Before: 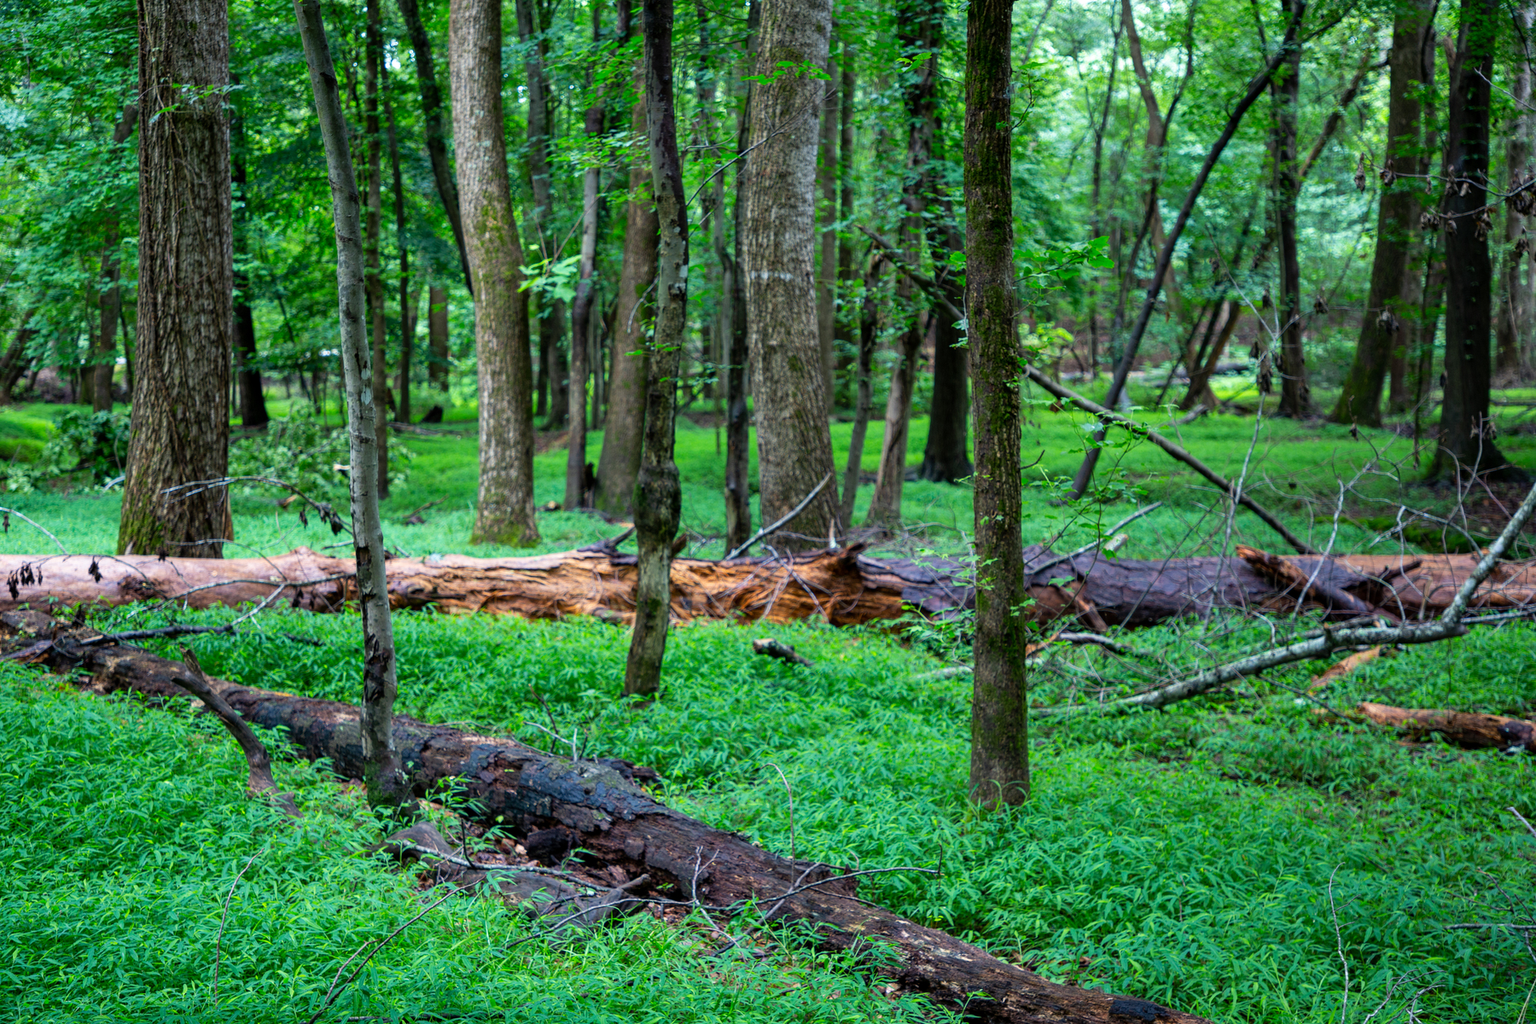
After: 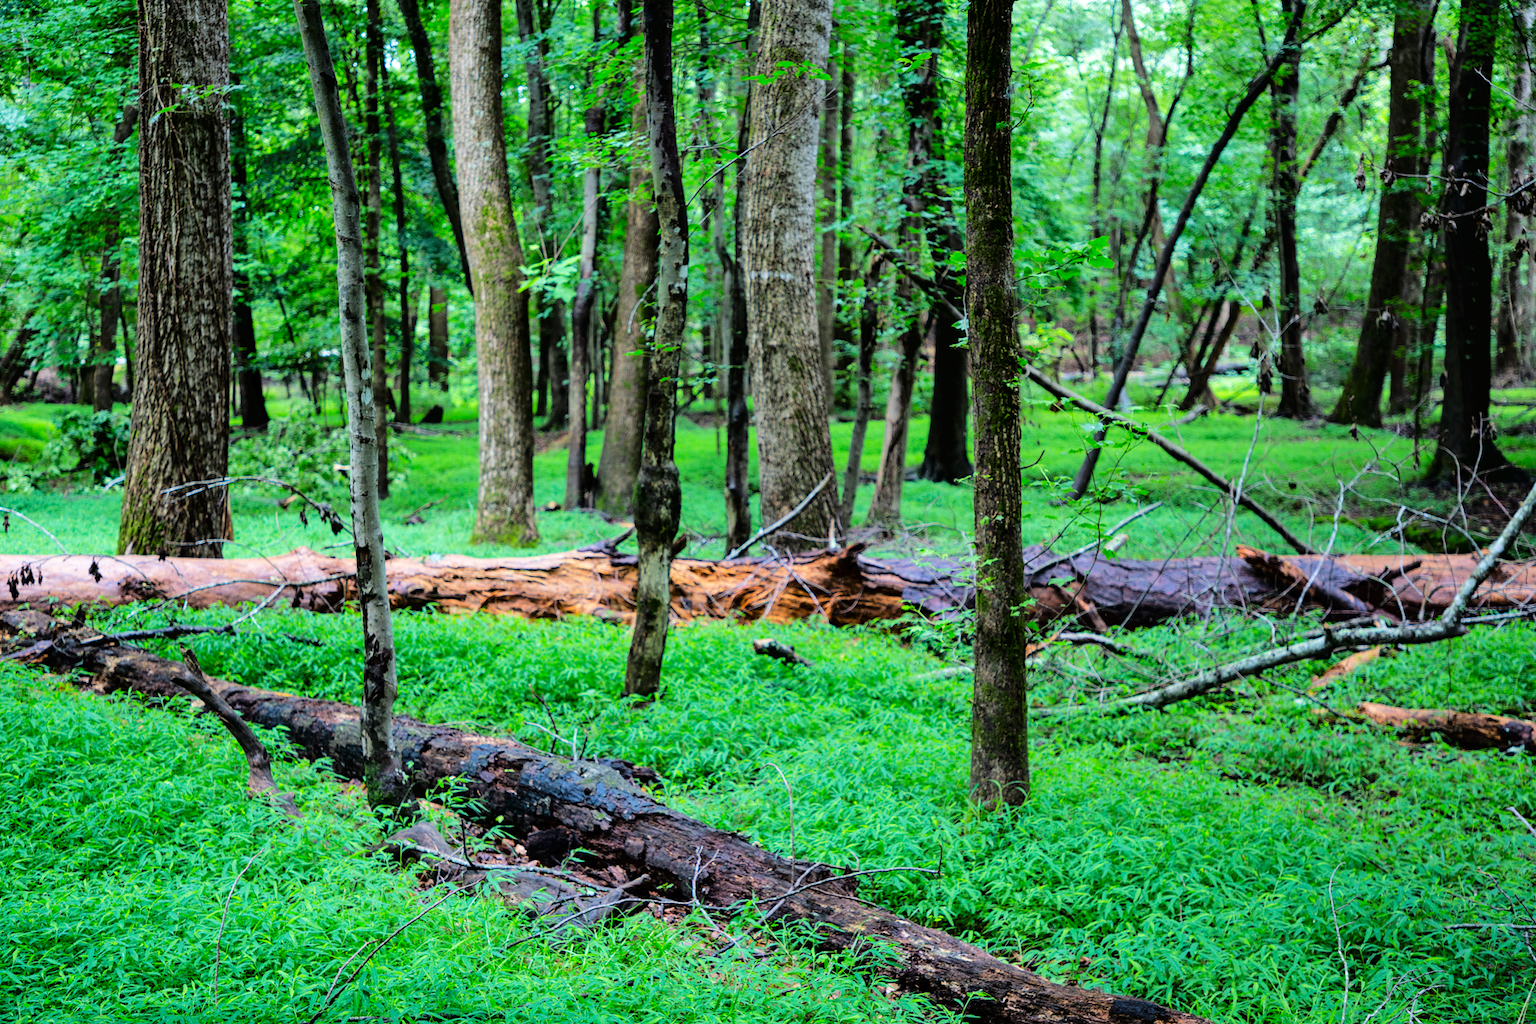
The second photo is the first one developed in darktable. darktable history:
tone curve: curves: ch0 [(0, 0) (0.003, 0.013) (0.011, 0.012) (0.025, 0.011) (0.044, 0.016) (0.069, 0.029) (0.1, 0.045) (0.136, 0.074) (0.177, 0.123) (0.224, 0.207) (0.277, 0.313) (0.335, 0.414) (0.399, 0.509) (0.468, 0.599) (0.543, 0.663) (0.623, 0.728) (0.709, 0.79) (0.801, 0.854) (0.898, 0.925) (1, 1)], color space Lab, linked channels, preserve colors none
